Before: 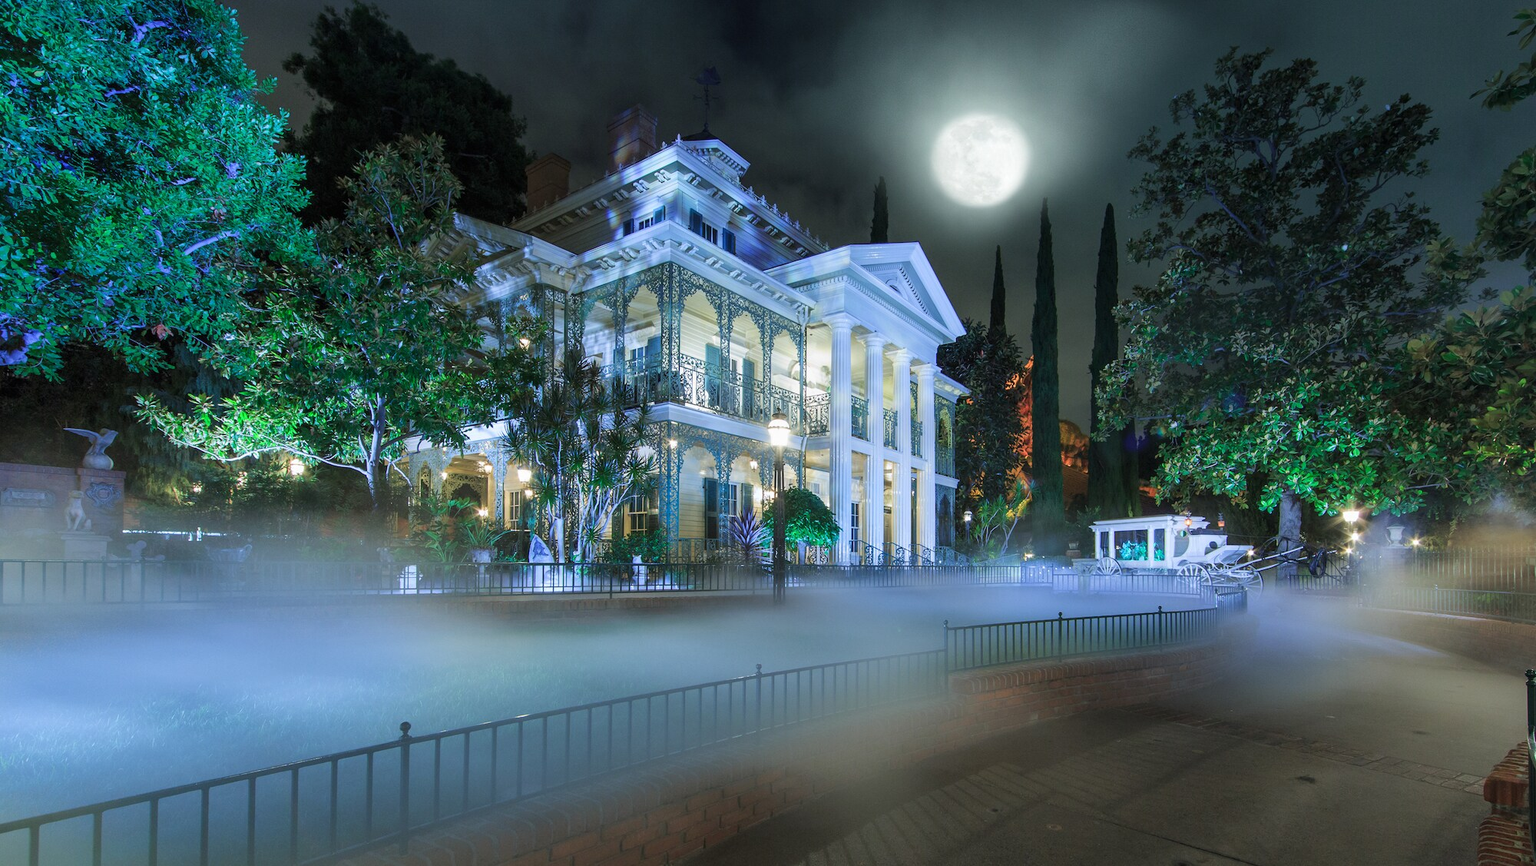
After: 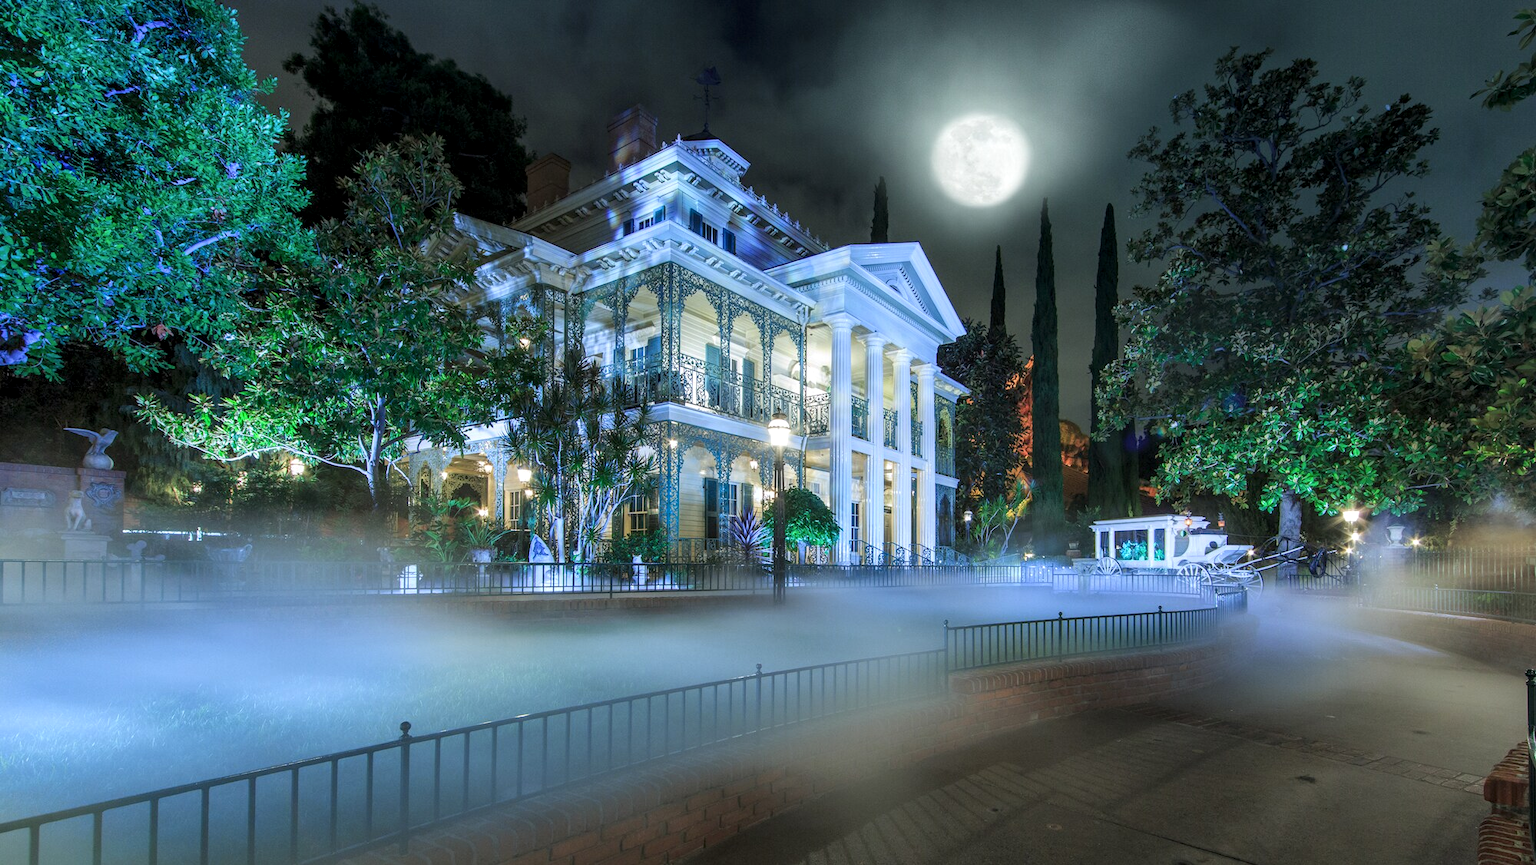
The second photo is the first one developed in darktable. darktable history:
color zones: curves: ch0 [(0.068, 0.464) (0.25, 0.5) (0.48, 0.508) (0.75, 0.536) (0.886, 0.476) (0.967, 0.456)]; ch1 [(0.066, 0.456) (0.25, 0.5) (0.616, 0.508) (0.746, 0.56) (0.934, 0.444)]
local contrast: on, module defaults
